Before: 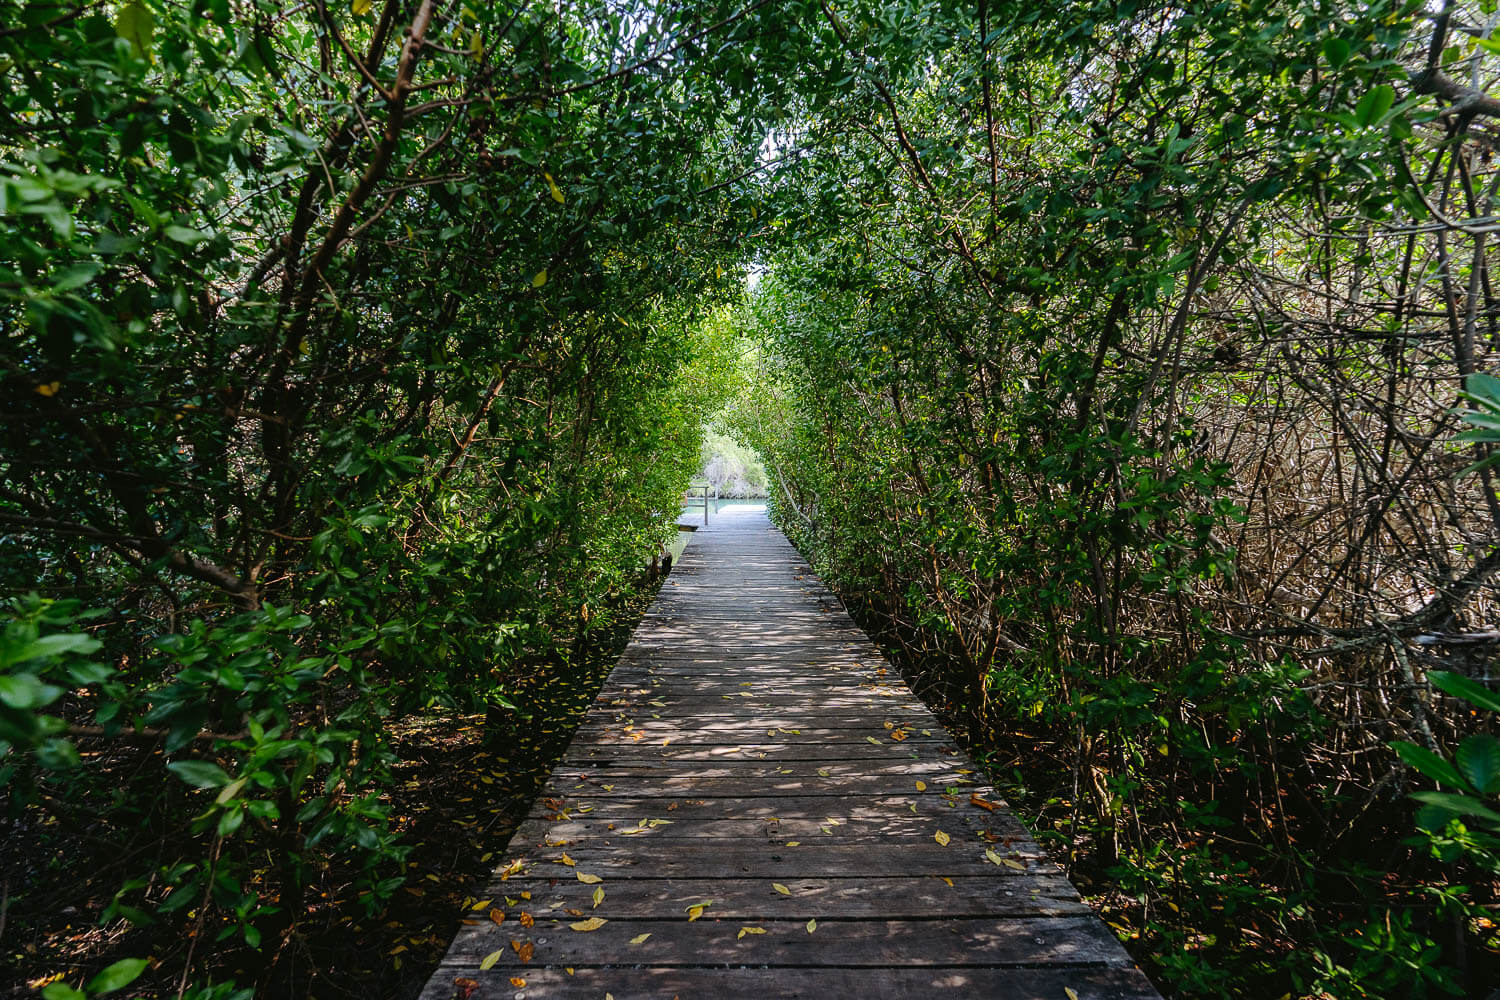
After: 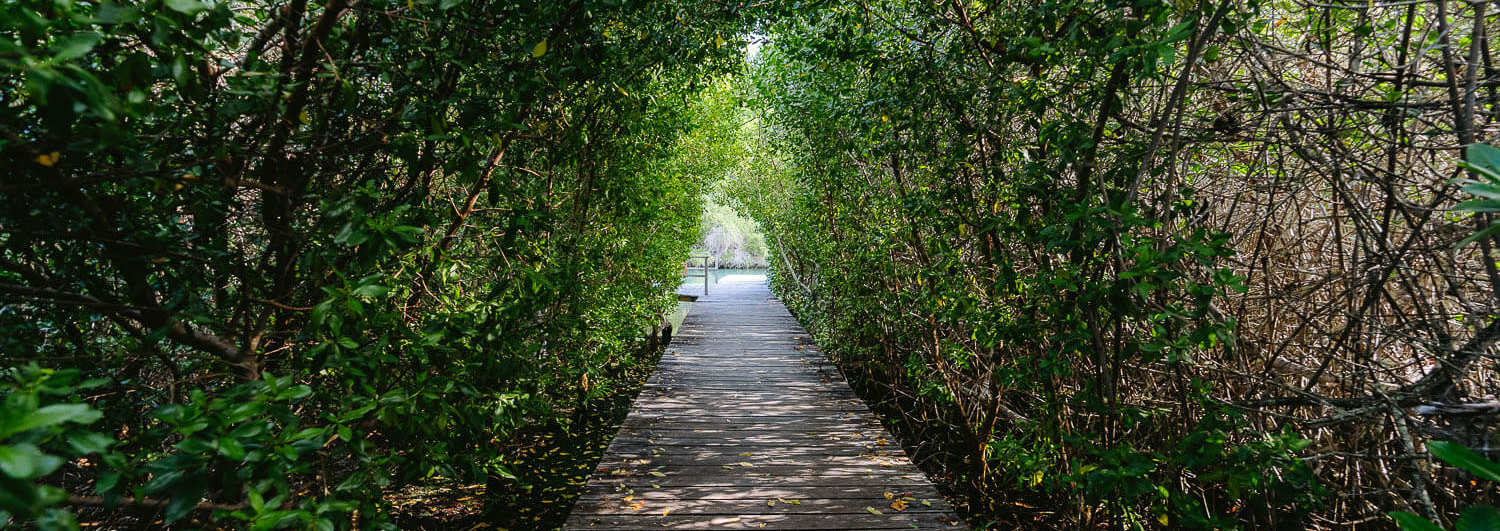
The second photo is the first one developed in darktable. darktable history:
crop and rotate: top 23.072%, bottom 23.823%
color balance rgb: perceptual saturation grading › global saturation 0.484%
